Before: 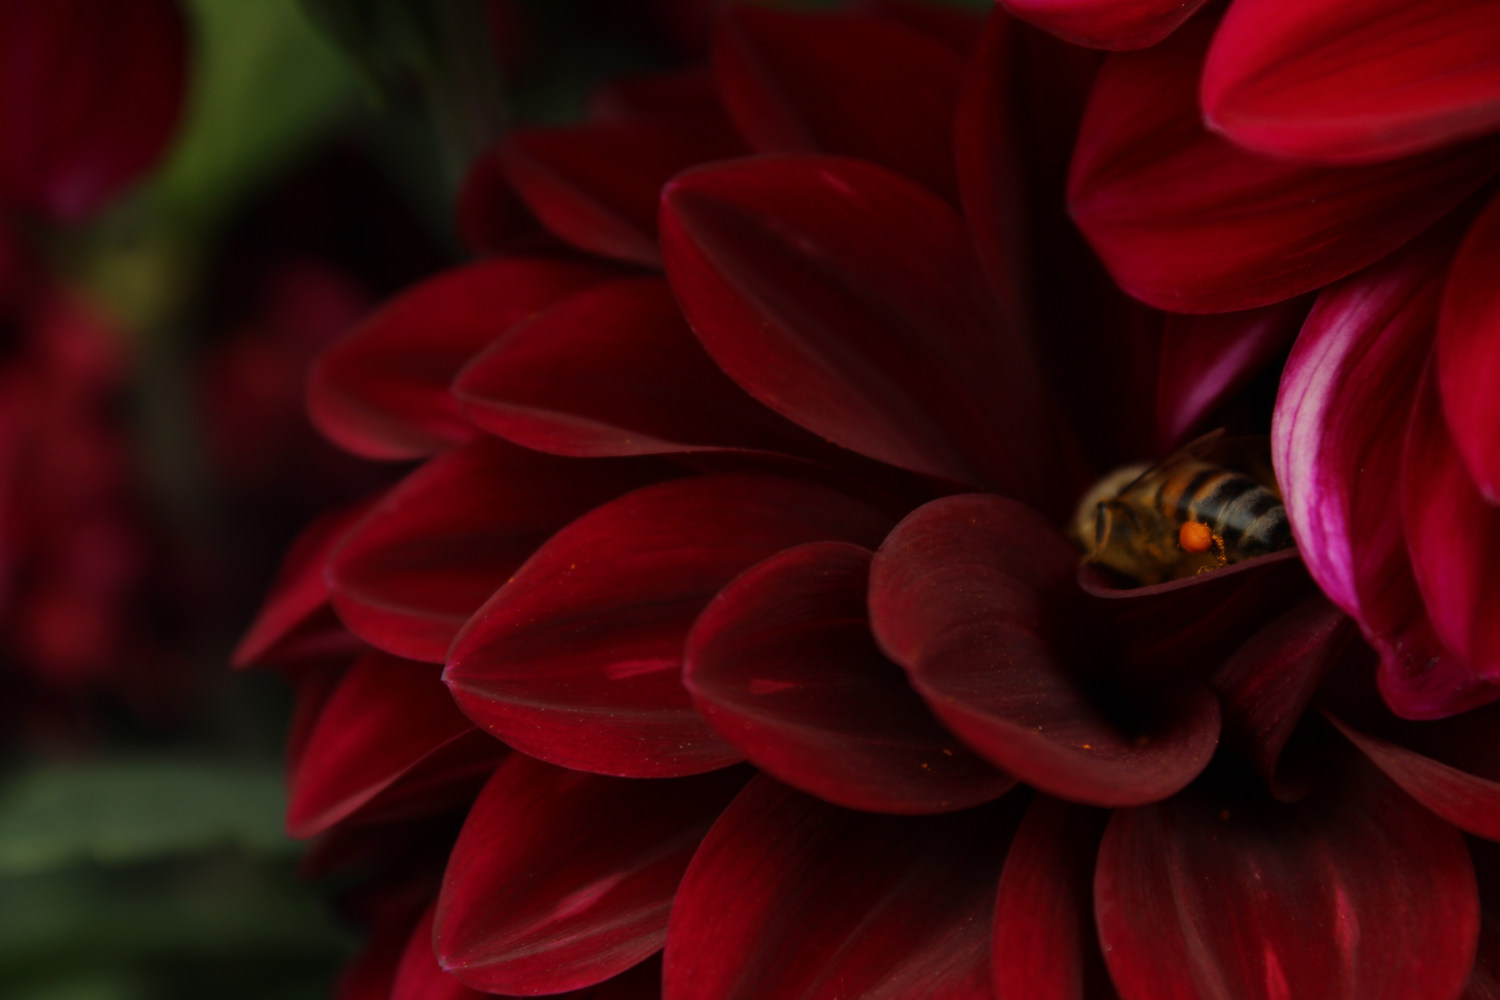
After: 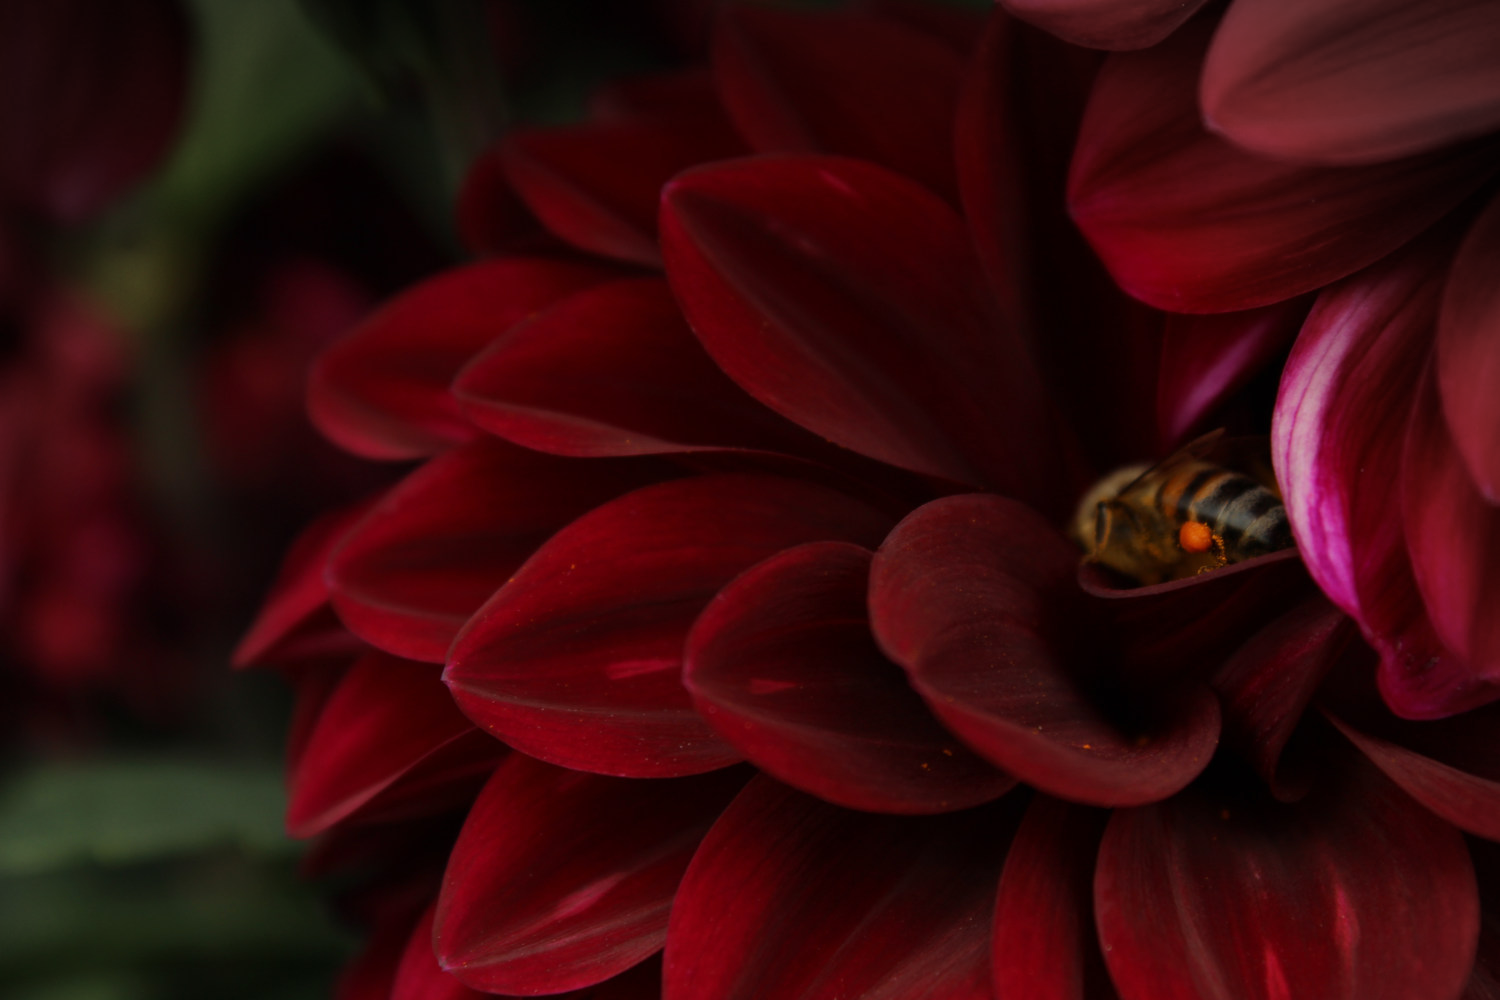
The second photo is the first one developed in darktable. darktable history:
vignetting: fall-off start 89.33%, fall-off radius 43.74%, brightness -0.522, saturation -0.508, center (-0.026, 0.404), width/height ratio 1.16
